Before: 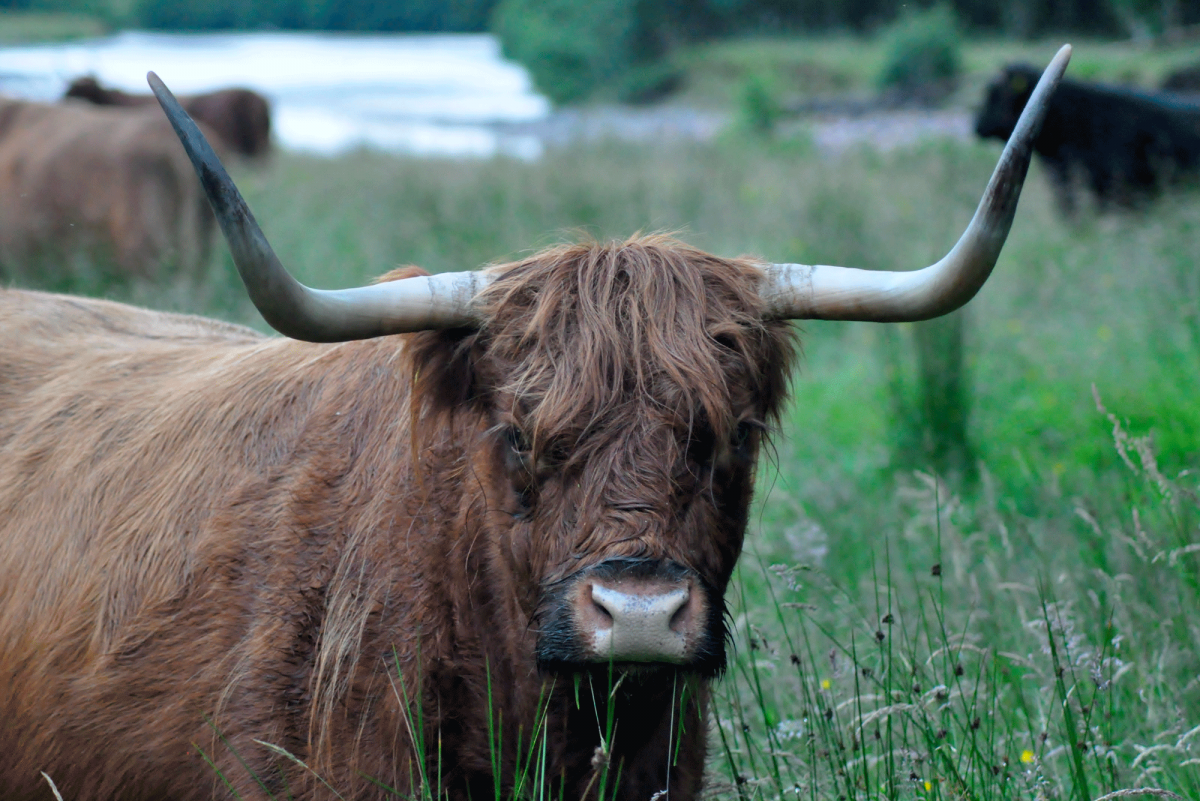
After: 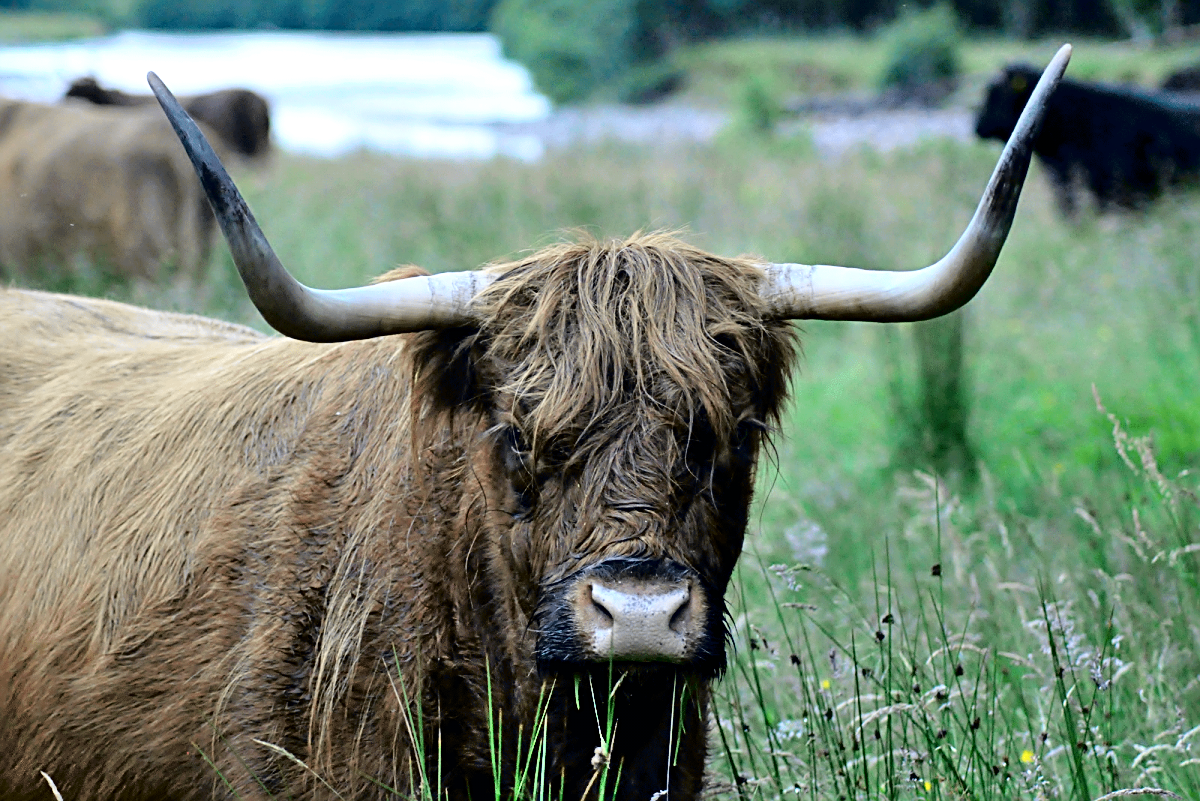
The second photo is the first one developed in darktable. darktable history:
shadows and highlights: radius 44.78, white point adjustment 6.64, compress 79.65%, highlights color adjustment 78.42%, soften with gaussian
tone curve: curves: ch0 [(0.017, 0) (0.122, 0.046) (0.295, 0.297) (0.449, 0.505) (0.559, 0.629) (0.729, 0.796) (0.879, 0.898) (1, 0.97)]; ch1 [(0, 0) (0.393, 0.4) (0.447, 0.447) (0.485, 0.497) (0.522, 0.503) (0.539, 0.52) (0.606, 0.6) (0.696, 0.679) (1, 1)]; ch2 [(0, 0) (0.369, 0.388) (0.449, 0.431) (0.499, 0.501) (0.516, 0.536) (0.604, 0.599) (0.741, 0.763) (1, 1)], color space Lab, independent channels, preserve colors none
sharpen: radius 2.584, amount 0.688
